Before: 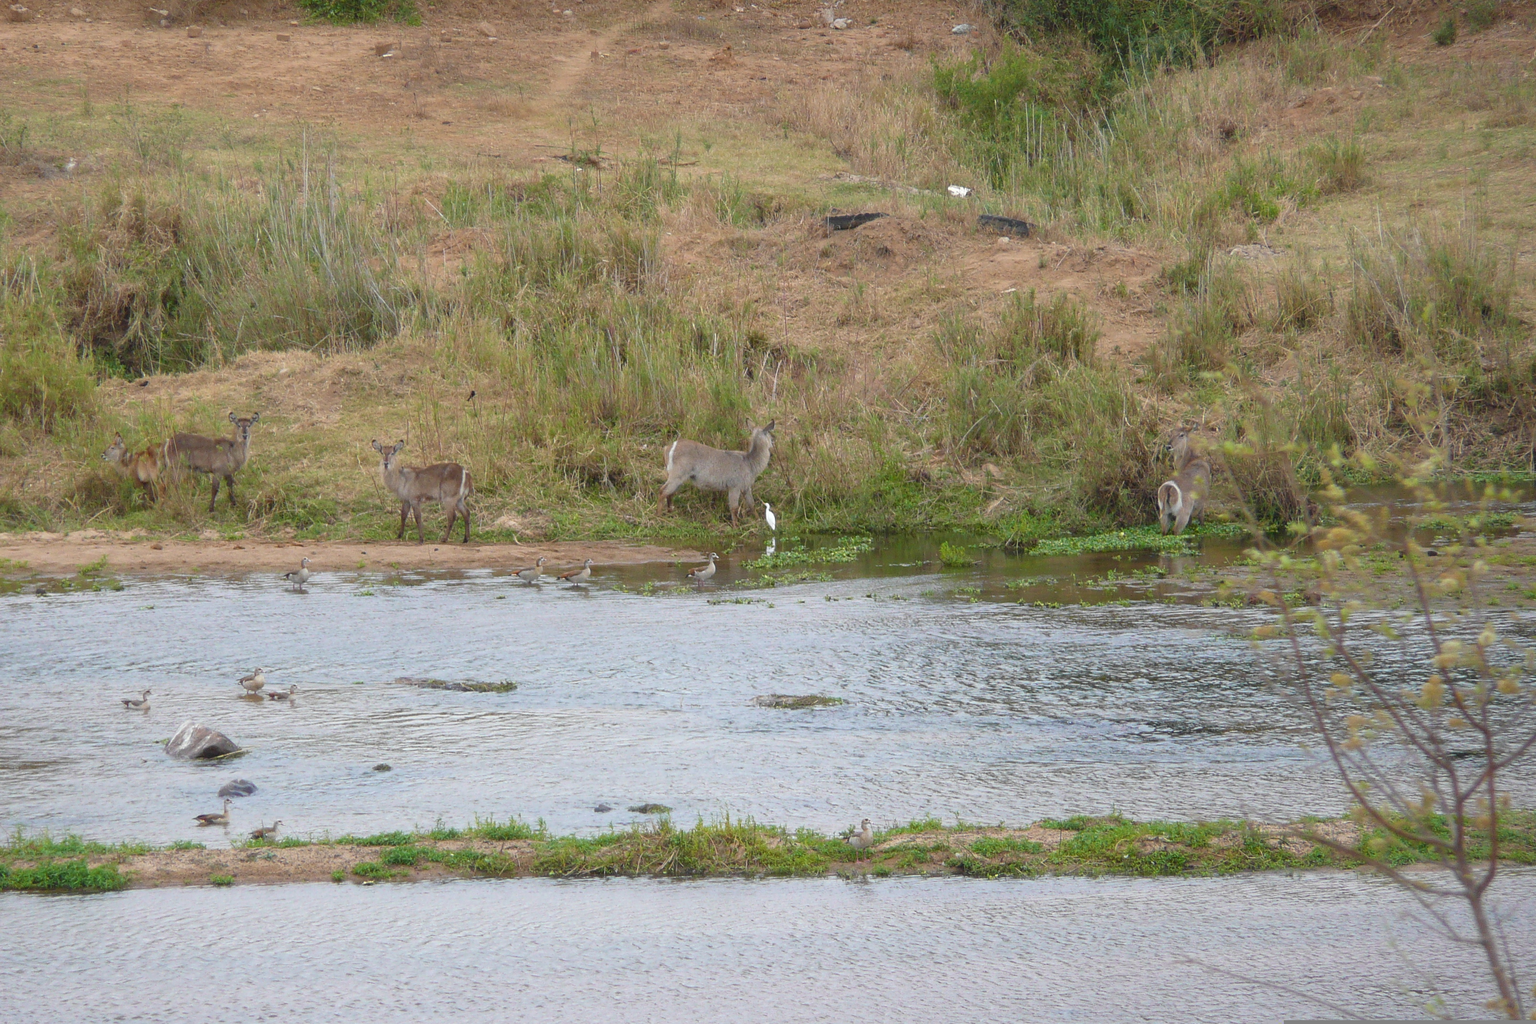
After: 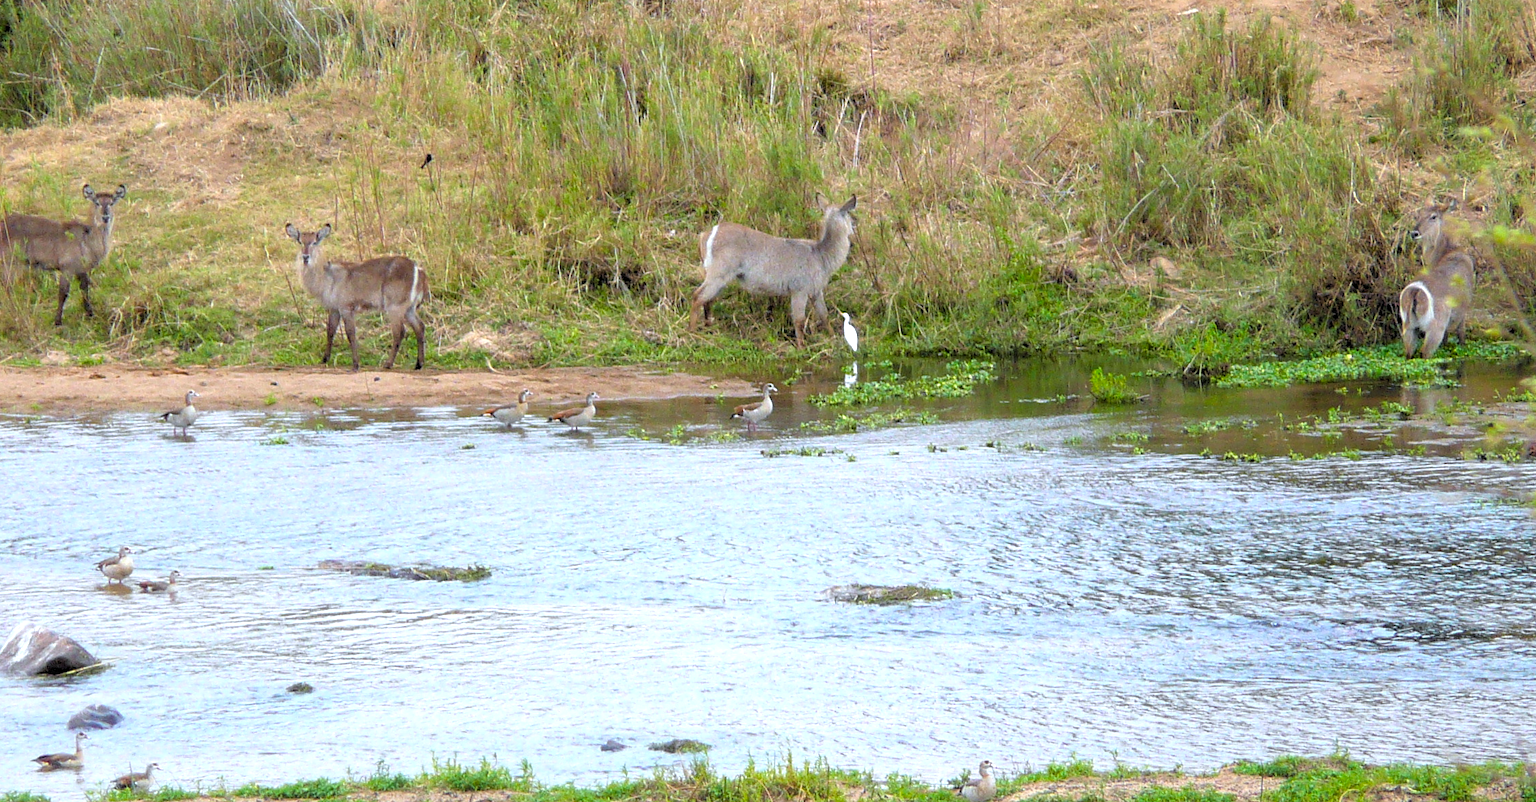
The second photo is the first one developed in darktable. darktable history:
exposure: exposure 0.564 EV, compensate highlight preservation false
rgb levels: levels [[0.034, 0.472, 0.904], [0, 0.5, 1], [0, 0.5, 1]]
crop: left 11.123%, top 27.61%, right 18.3%, bottom 17.034%
color correction: saturation 1.32
white balance: red 0.967, blue 1.049
